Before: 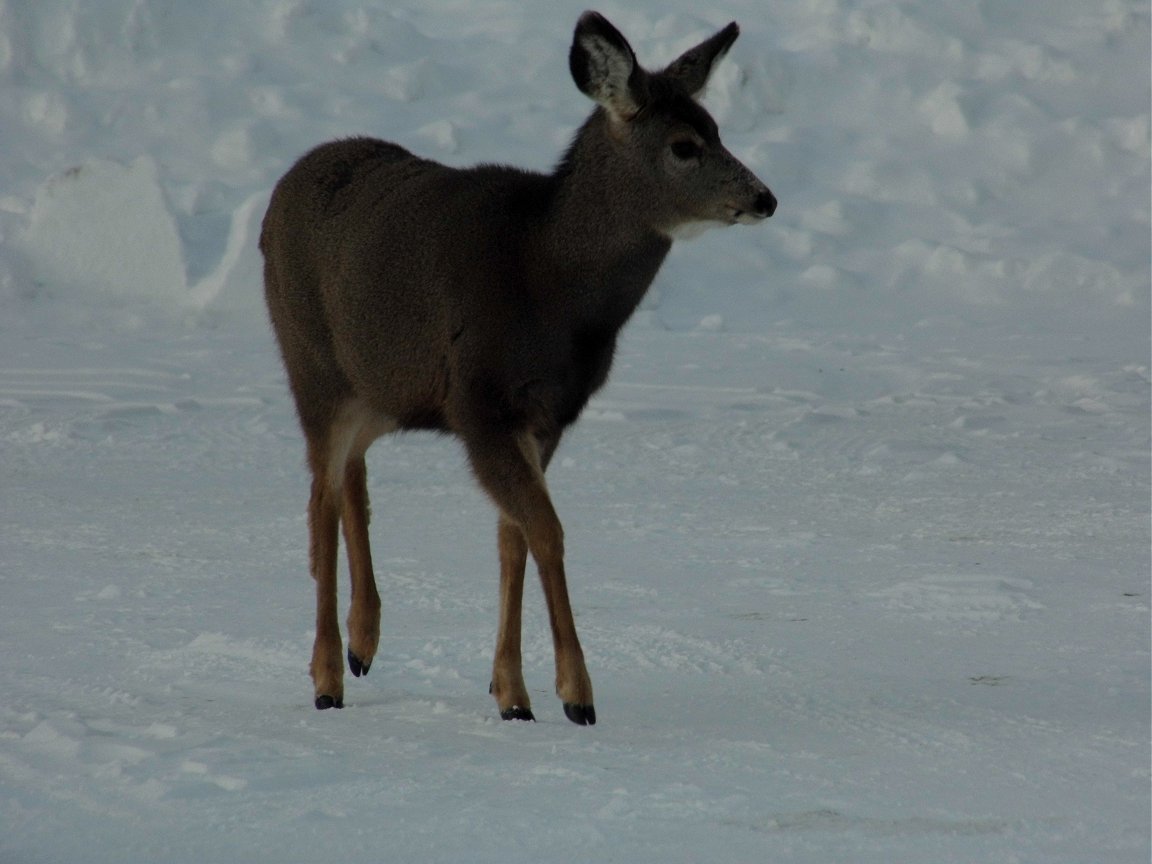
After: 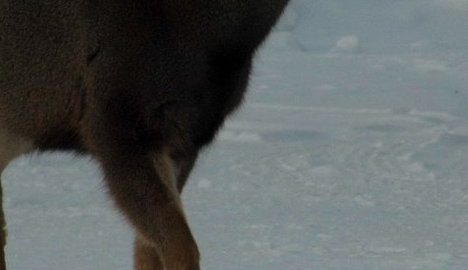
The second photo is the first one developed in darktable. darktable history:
crop: left 31.618%, top 32.349%, right 27.702%, bottom 36.329%
